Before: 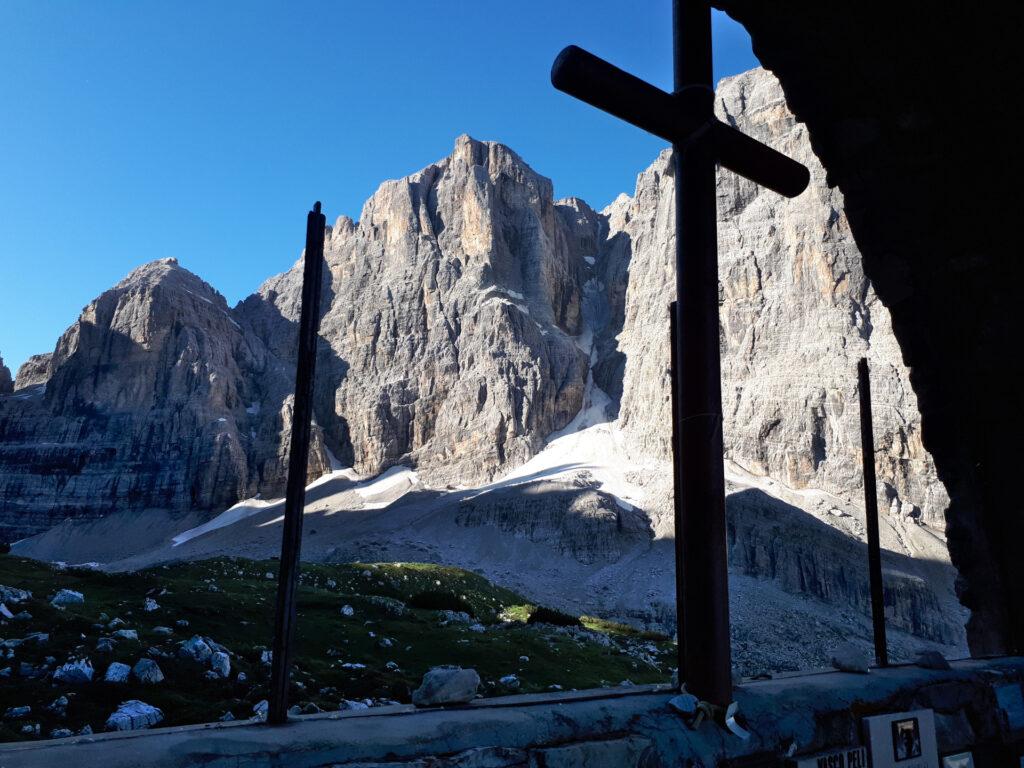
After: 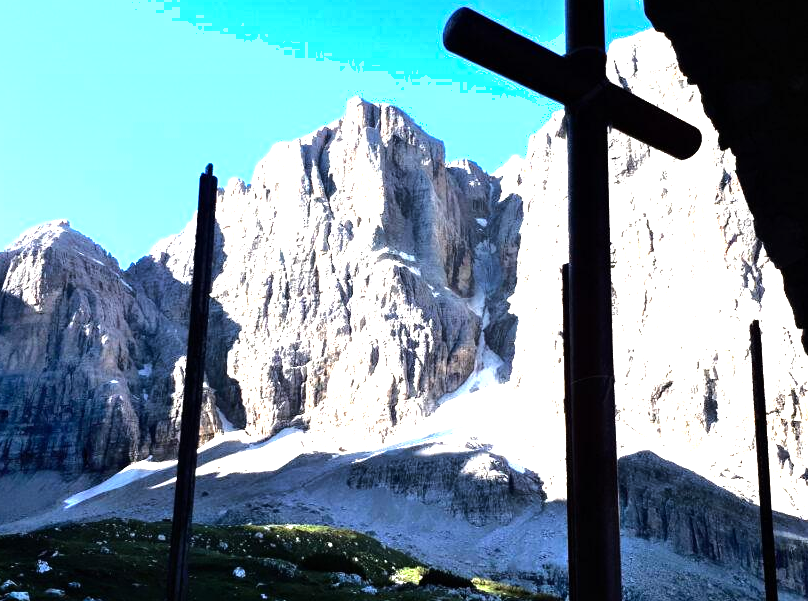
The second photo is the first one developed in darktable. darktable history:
crop and rotate: left 10.584%, top 5.036%, right 10.442%, bottom 16.702%
tone equalizer: -8 EV -1.09 EV, -7 EV -1.05 EV, -6 EV -0.833 EV, -5 EV -0.545 EV, -3 EV 0.589 EV, -2 EV 0.845 EV, -1 EV 0.995 EV, +0 EV 1.06 EV, smoothing diameter 2.1%, edges refinement/feathering 23.72, mask exposure compensation -1.57 EV, filter diffusion 5
exposure: exposure 1.162 EV, compensate highlight preservation false
shadows and highlights: shadows -20.52, white point adjustment -2.06, highlights -34.93
